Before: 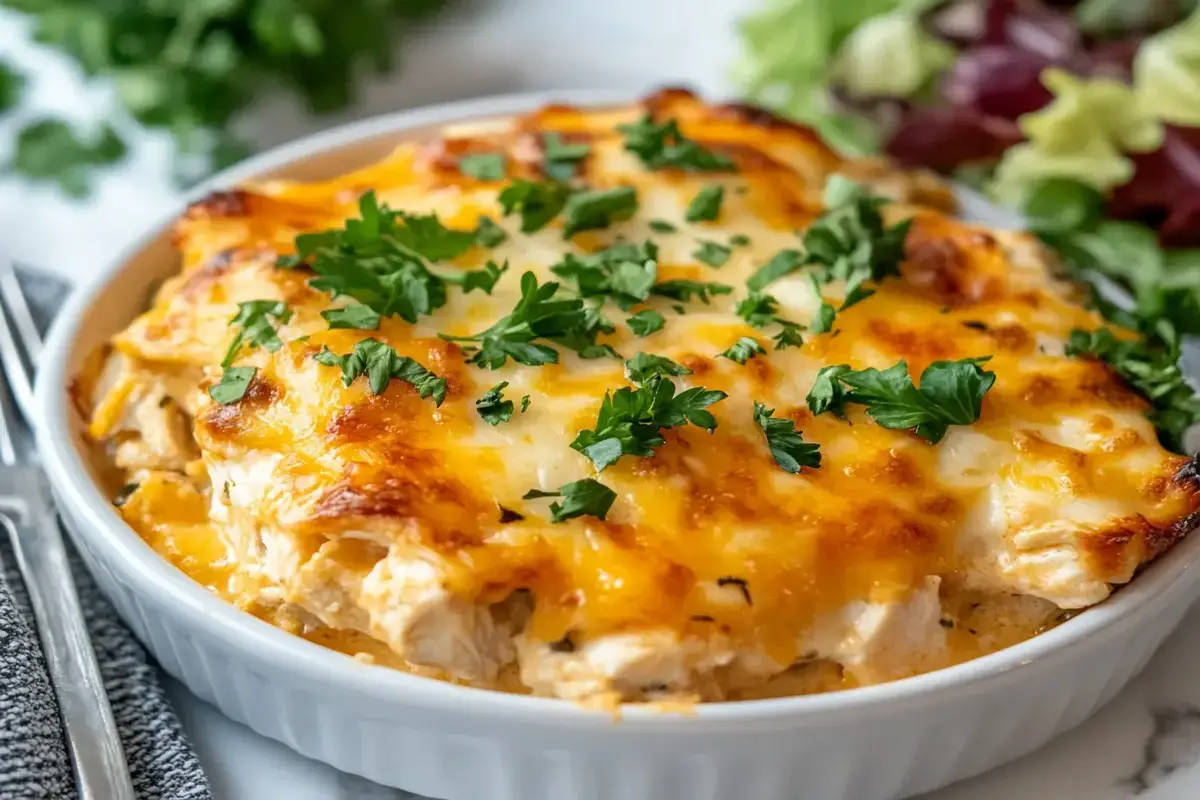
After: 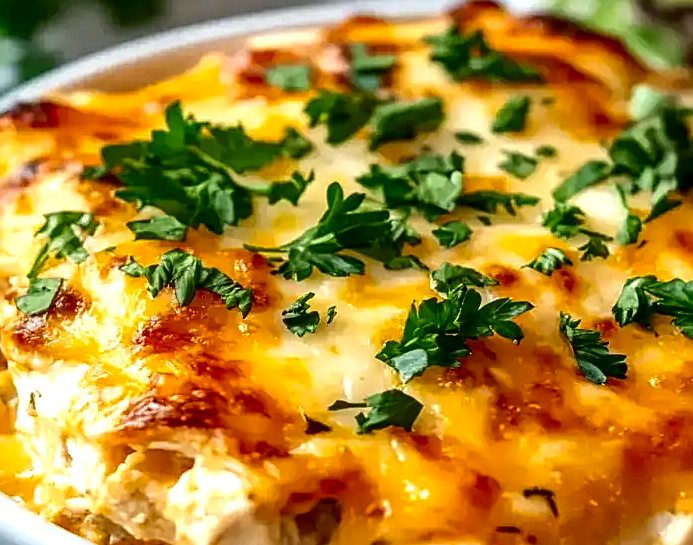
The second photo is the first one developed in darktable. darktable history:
contrast brightness saturation: contrast 0.13, brightness -0.24, saturation 0.14
local contrast: on, module defaults
crop: left 16.202%, top 11.208%, right 26.045%, bottom 20.557%
sharpen: on, module defaults
exposure: exposure 0.375 EV, compensate highlight preservation false
